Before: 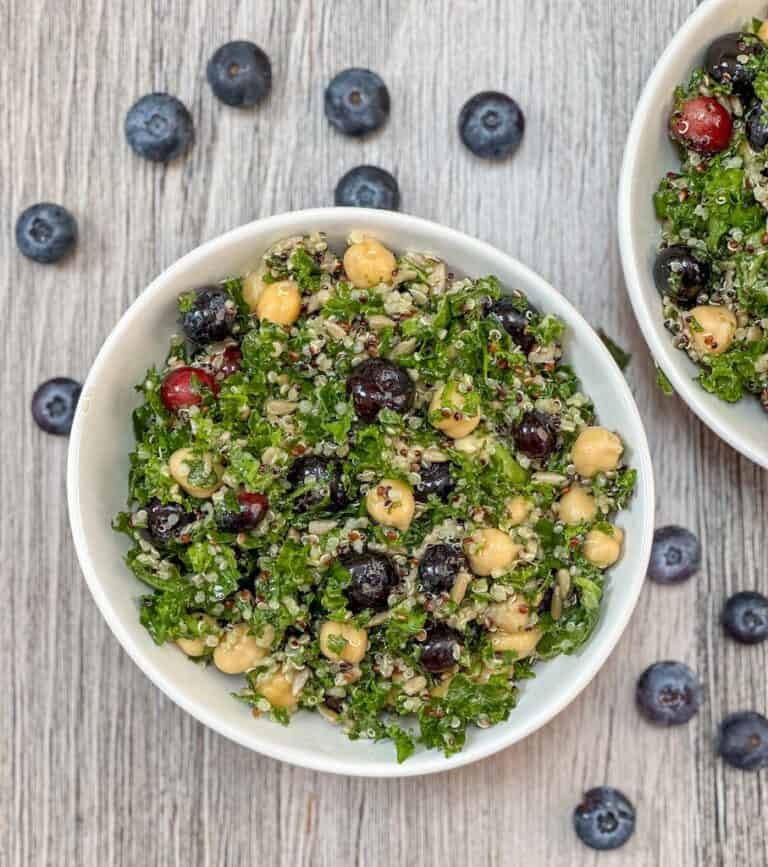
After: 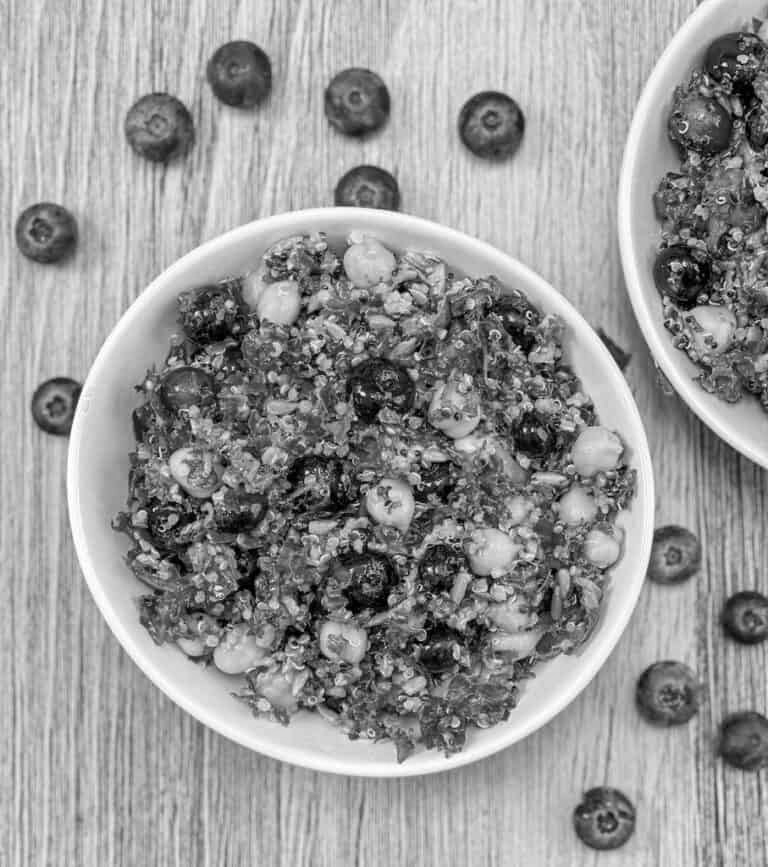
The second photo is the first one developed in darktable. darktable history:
monochrome: on, module defaults
color balance rgb: perceptual saturation grading › global saturation 20%, global vibrance 20%
